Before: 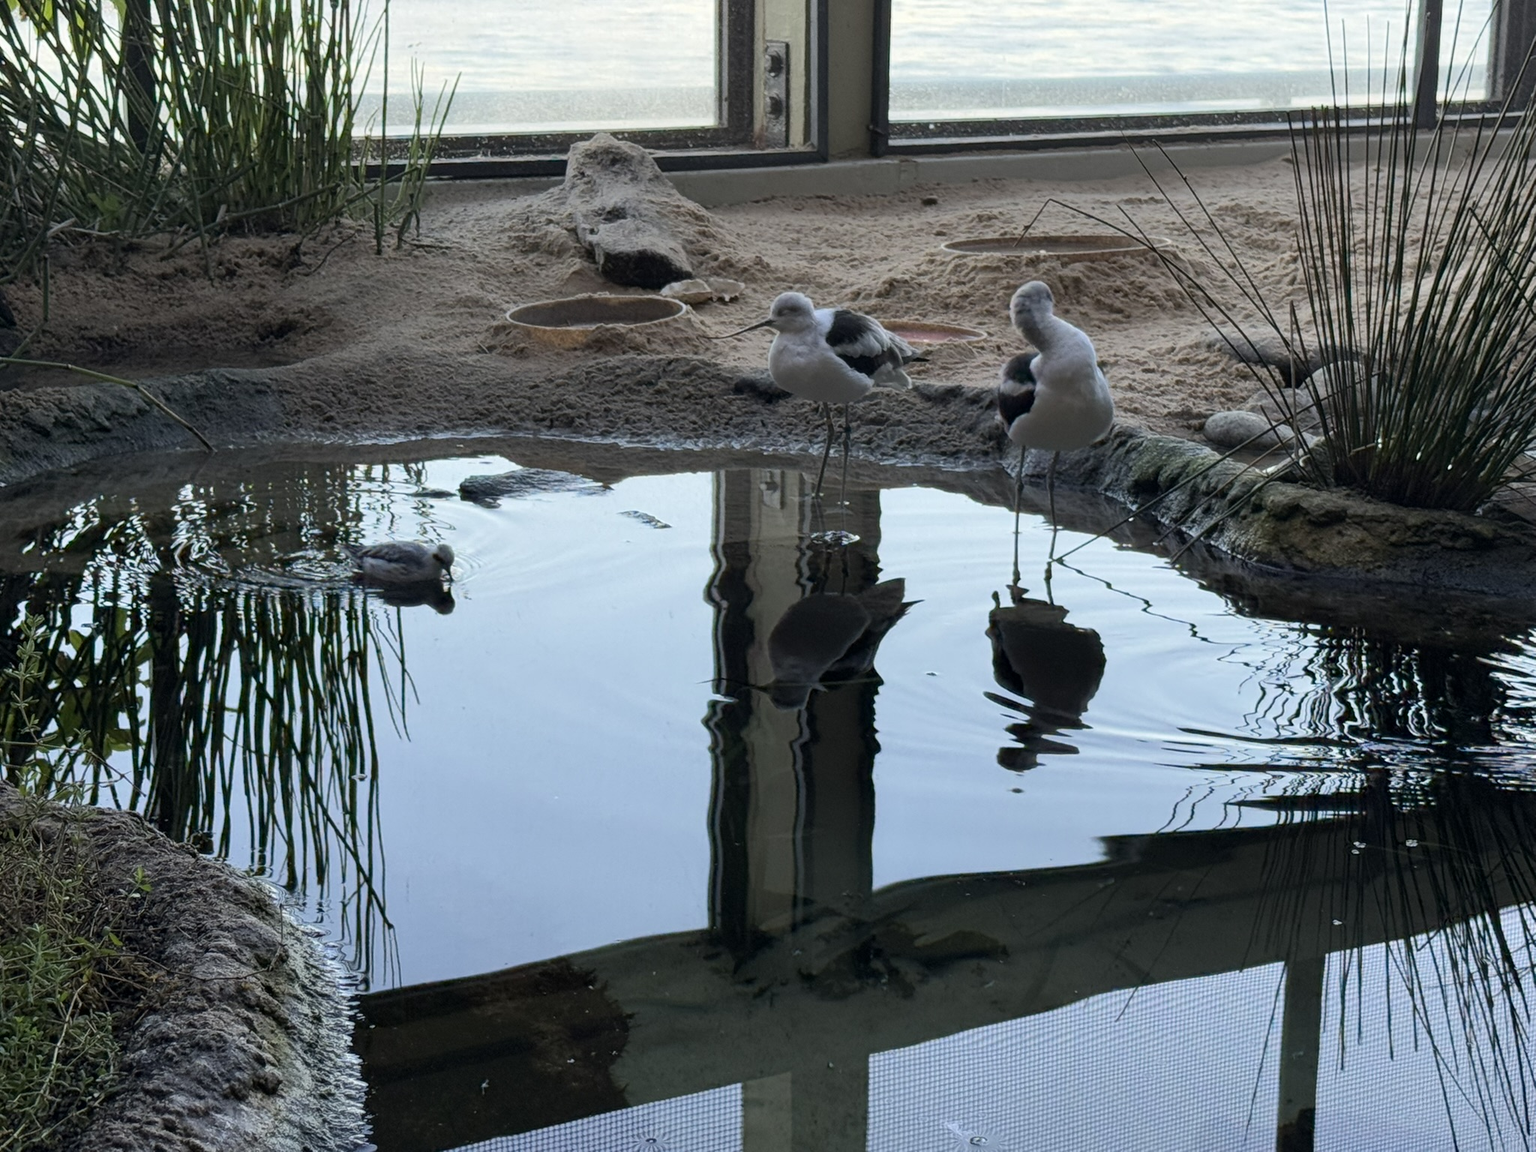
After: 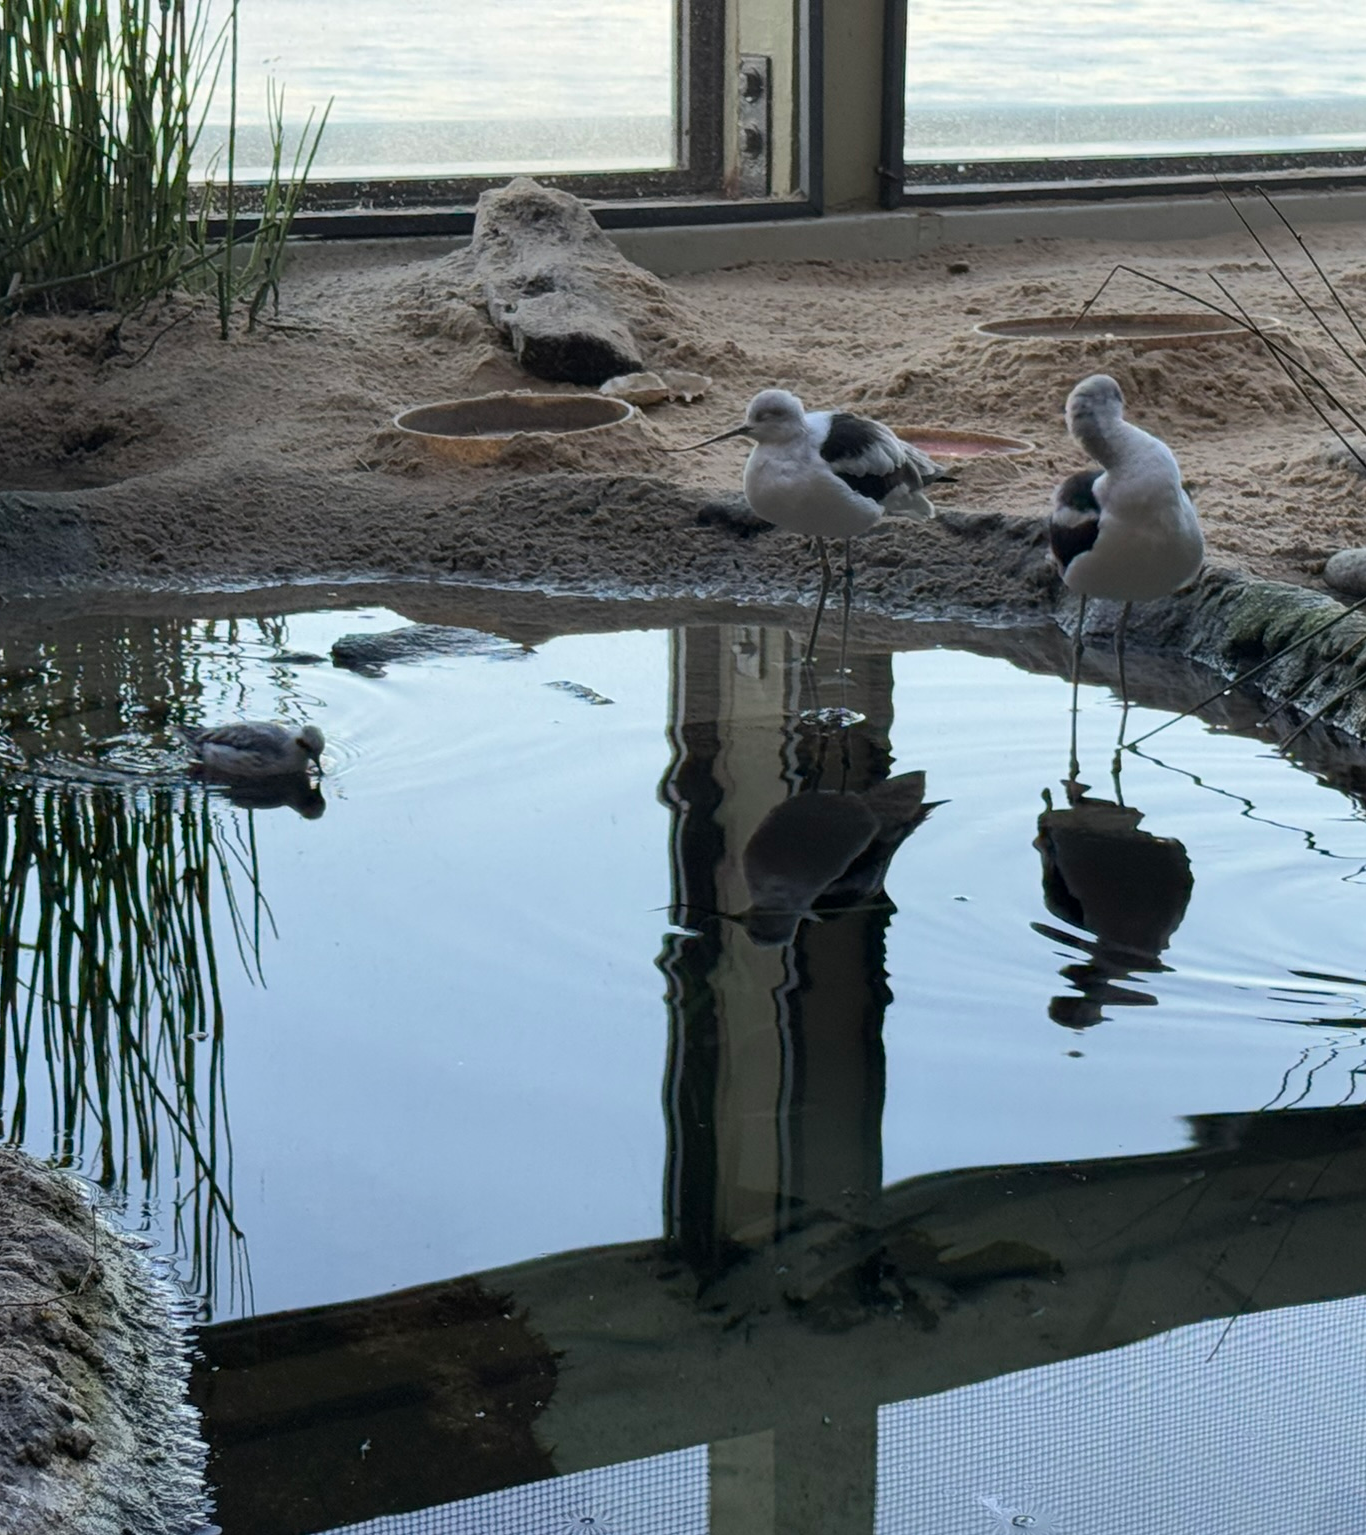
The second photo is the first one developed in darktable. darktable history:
crop and rotate: left 13.751%, right 19.537%
